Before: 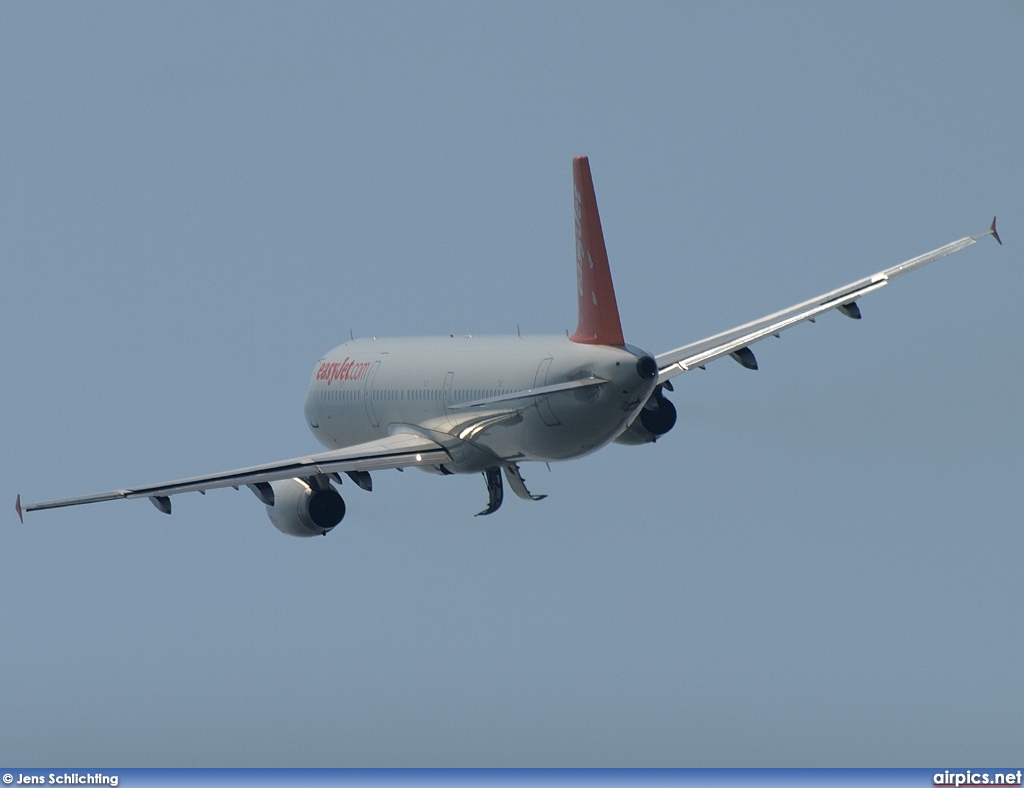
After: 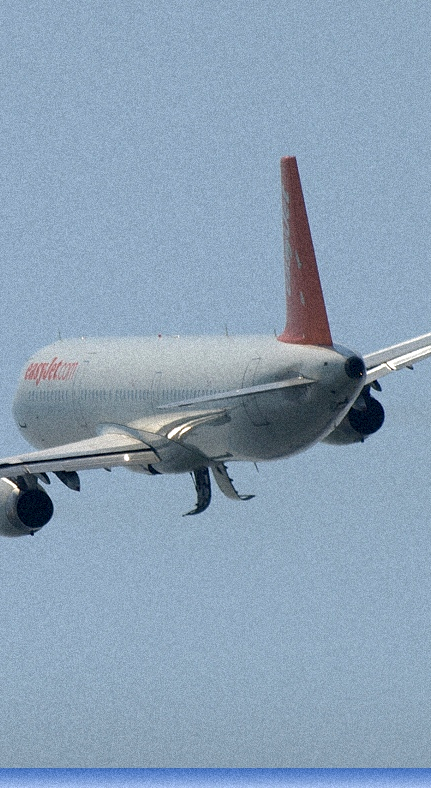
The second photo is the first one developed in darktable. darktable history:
exposure: black level correction 0.005, exposure 0.417 EV, compensate highlight preservation false
color balance rgb: linear chroma grading › global chroma 1.5%, linear chroma grading › mid-tones -1%, perceptual saturation grading › global saturation -3%, perceptual saturation grading › shadows -2%
grain: coarseness 9.38 ISO, strength 34.99%, mid-tones bias 0%
crop: left 28.583%, right 29.231%
